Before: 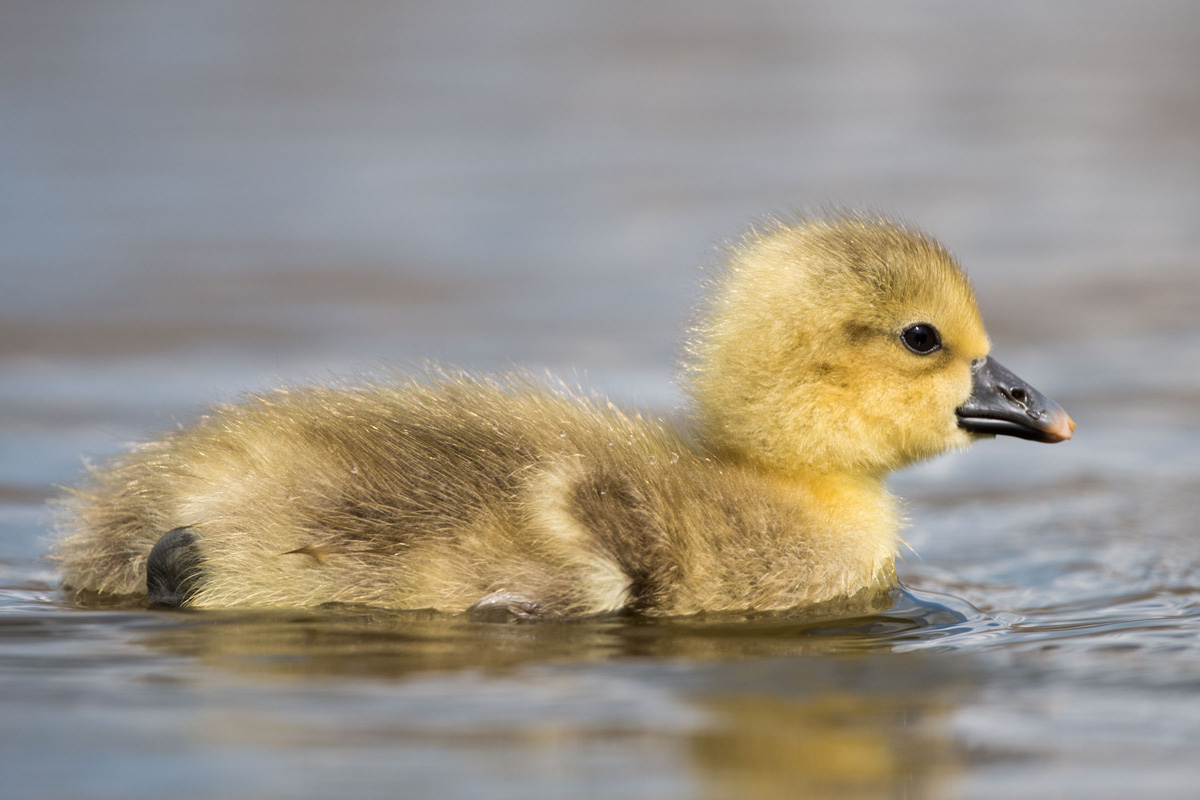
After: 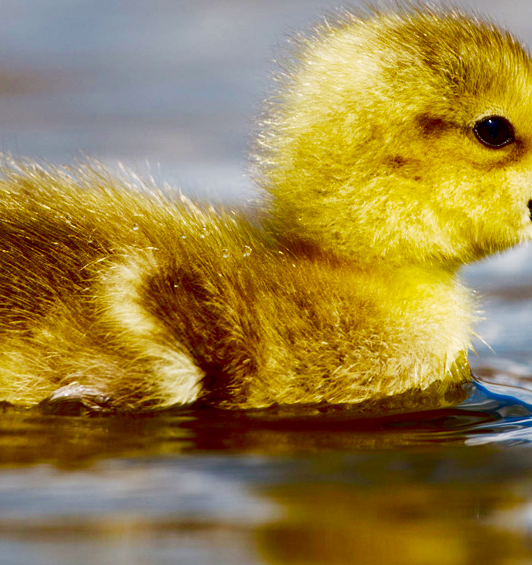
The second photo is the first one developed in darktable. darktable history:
contrast brightness saturation: brightness -0.998, saturation 0.99
base curve: curves: ch0 [(0, 0) (0.028, 0.03) (0.121, 0.232) (0.46, 0.748) (0.859, 0.968) (1, 1)], preserve colors none
color balance rgb: perceptual saturation grading › global saturation 9.419%, perceptual saturation grading › highlights -13.818%, perceptual saturation grading › mid-tones 14.2%, perceptual saturation grading › shadows 23.662%, perceptual brilliance grading › mid-tones 9.584%, perceptual brilliance grading › shadows 14.876%
crop: left 35.597%, top 25.928%, right 19.987%, bottom 3.391%
